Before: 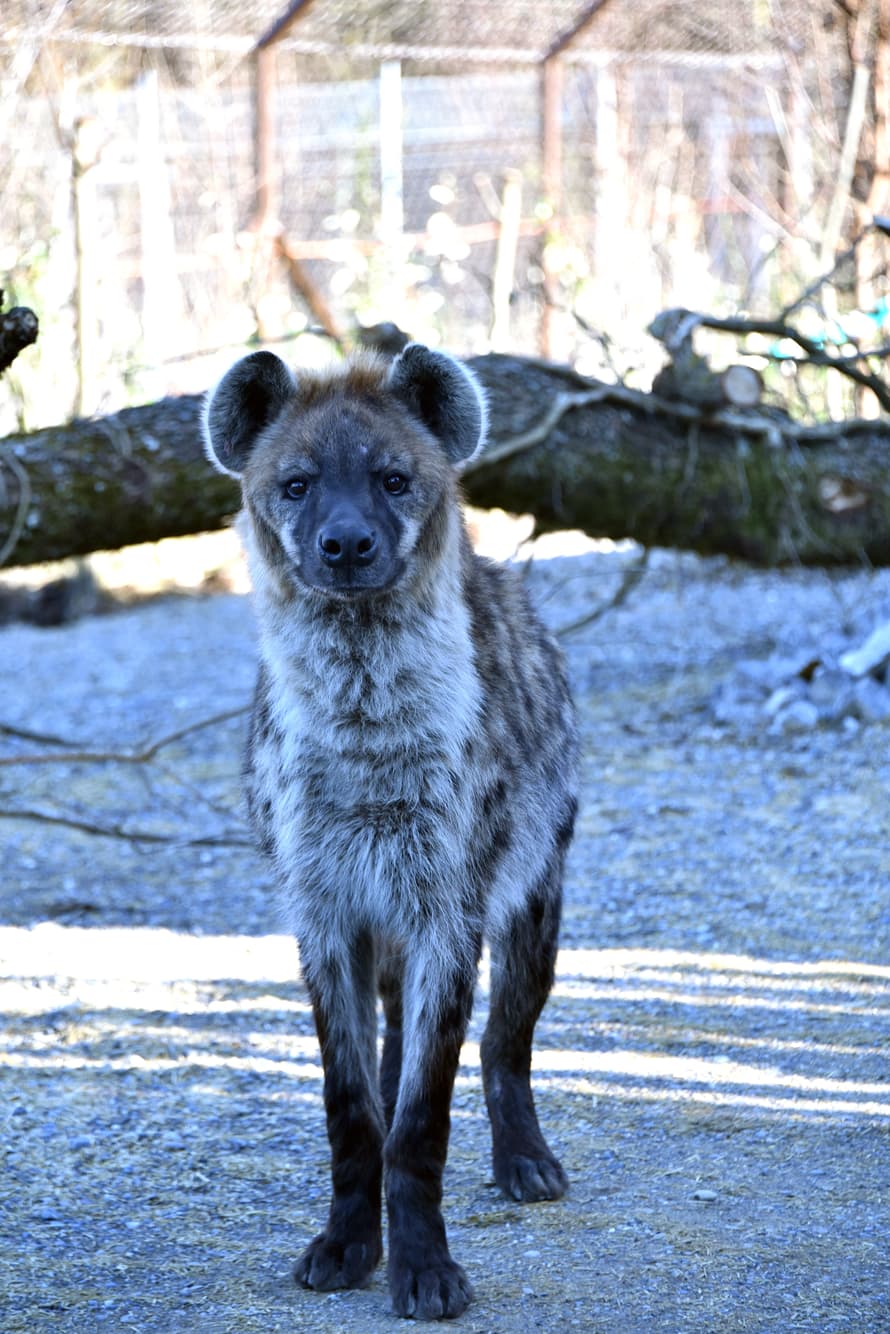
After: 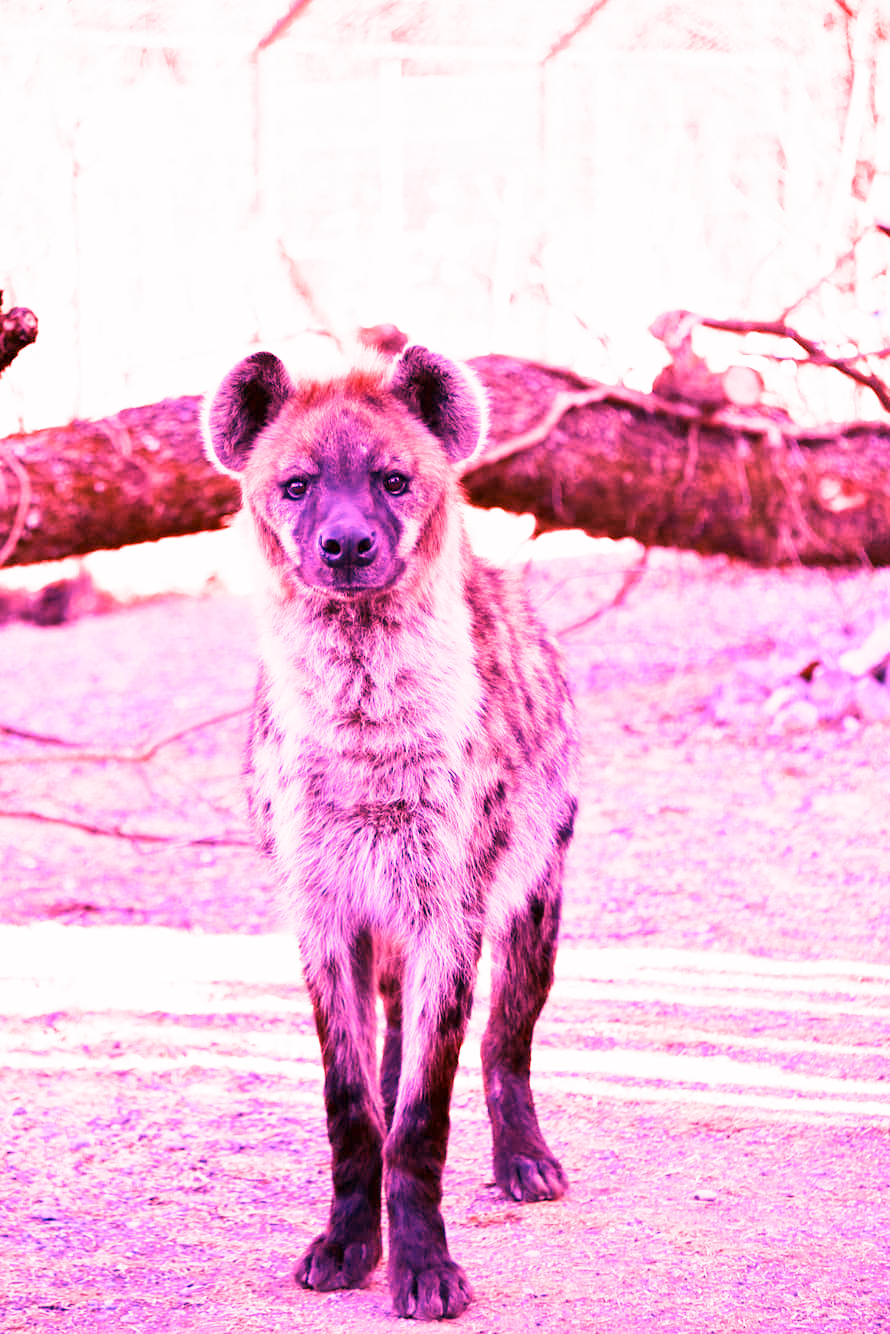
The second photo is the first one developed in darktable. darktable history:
sigmoid: contrast 1.22, skew 0.65
white balance: red 4.26, blue 1.802
